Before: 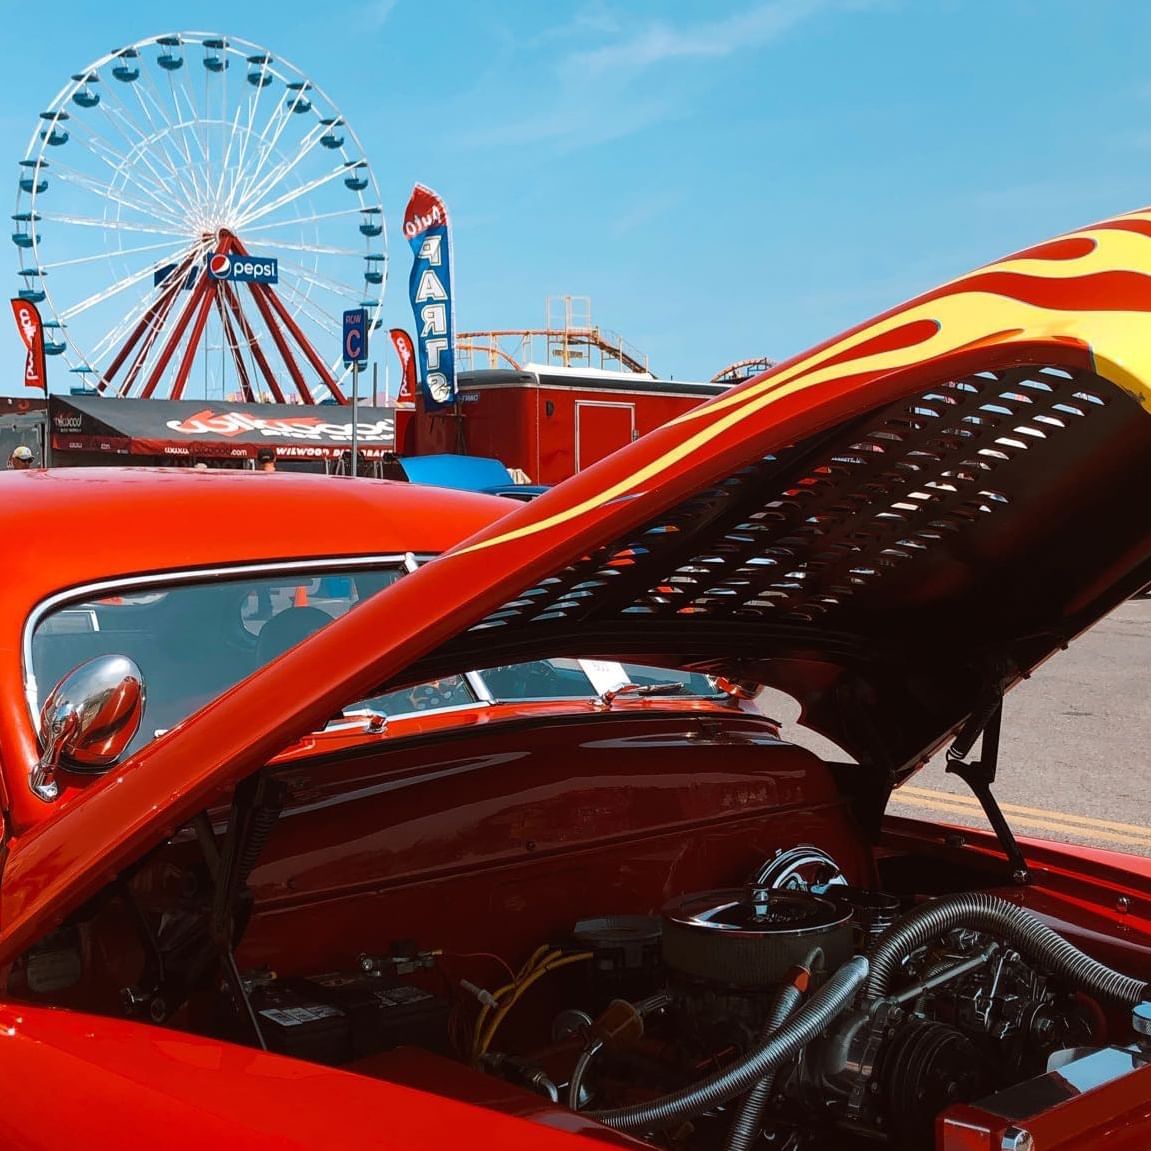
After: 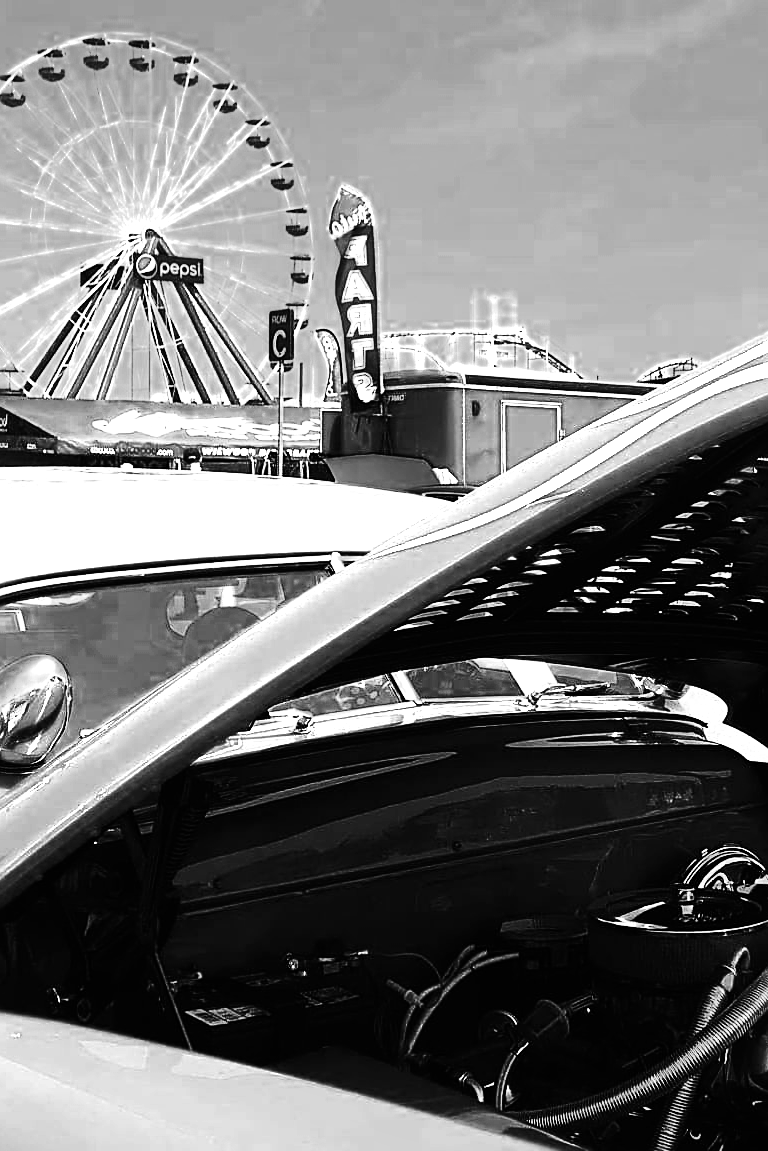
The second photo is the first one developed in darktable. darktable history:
color zones: curves: ch0 [(0, 0.554) (0.146, 0.662) (0.293, 0.86) (0.503, 0.774) (0.637, 0.106) (0.74, 0.072) (0.866, 0.488) (0.998, 0.569)]; ch1 [(0, 0) (0.143, 0) (0.286, 0) (0.429, 0) (0.571, 0) (0.714, 0) (0.857, 0)]
crop and rotate: left 6.441%, right 26.748%
contrast brightness saturation: contrast 0.223, brightness -0.188, saturation 0.235
tone equalizer: on, module defaults
exposure: black level correction -0.001, exposure 0.905 EV, compensate highlight preservation false
base curve: curves: ch0 [(0, 0) (0.032, 0.025) (0.121, 0.166) (0.206, 0.329) (0.605, 0.79) (1, 1)], preserve colors none
sharpen: on, module defaults
